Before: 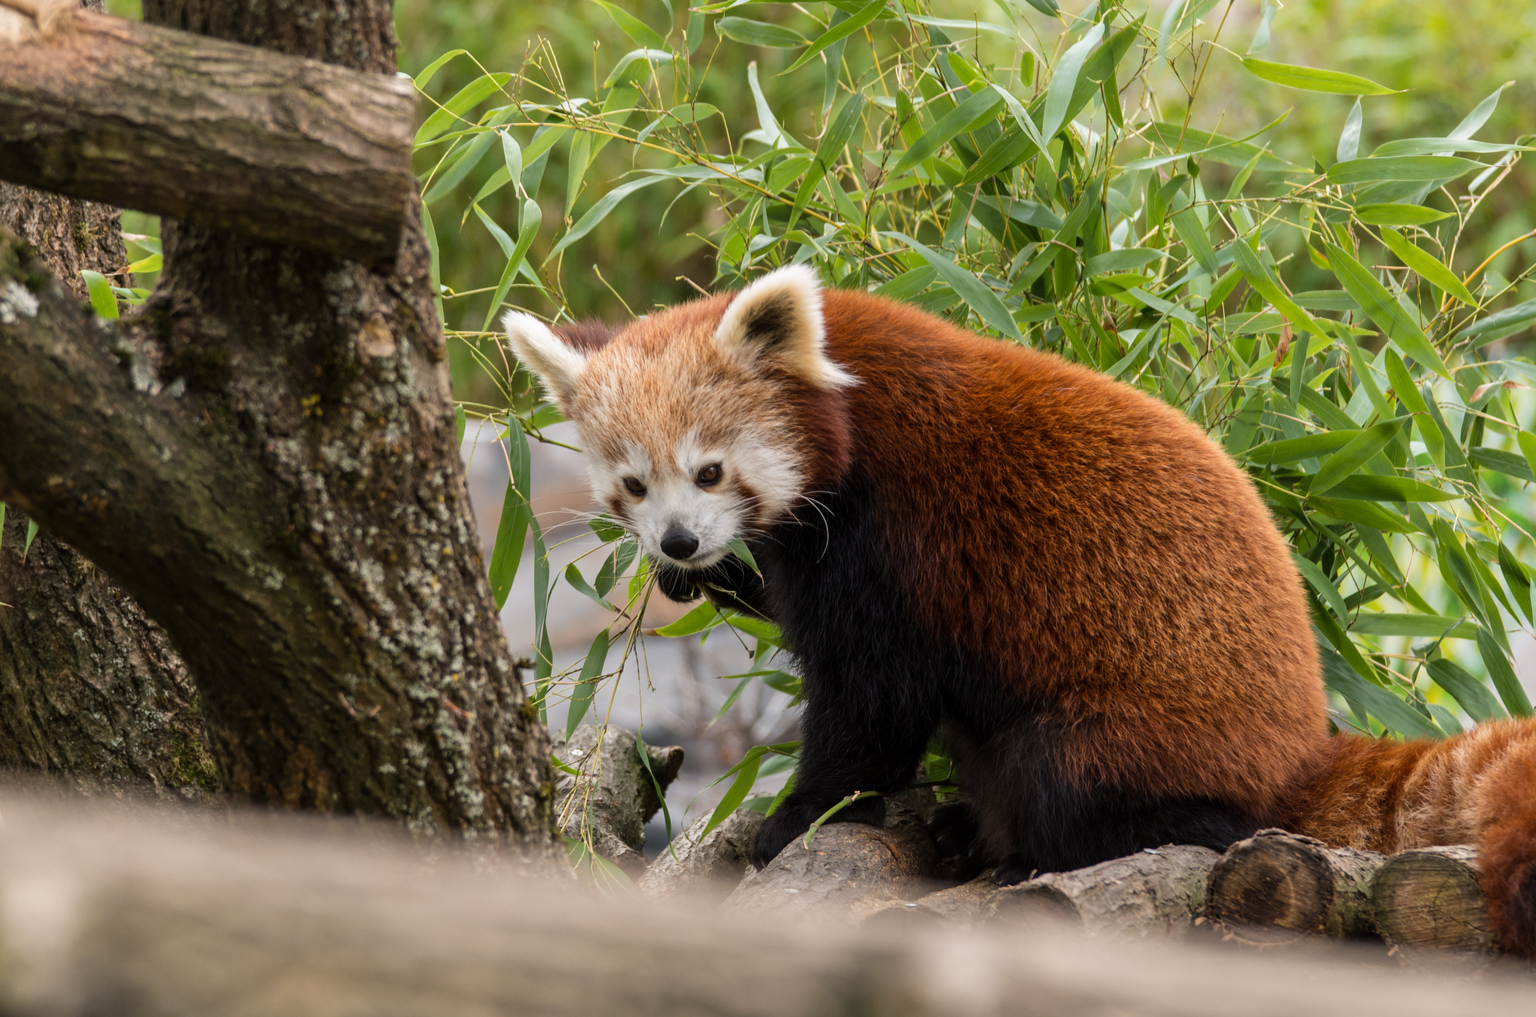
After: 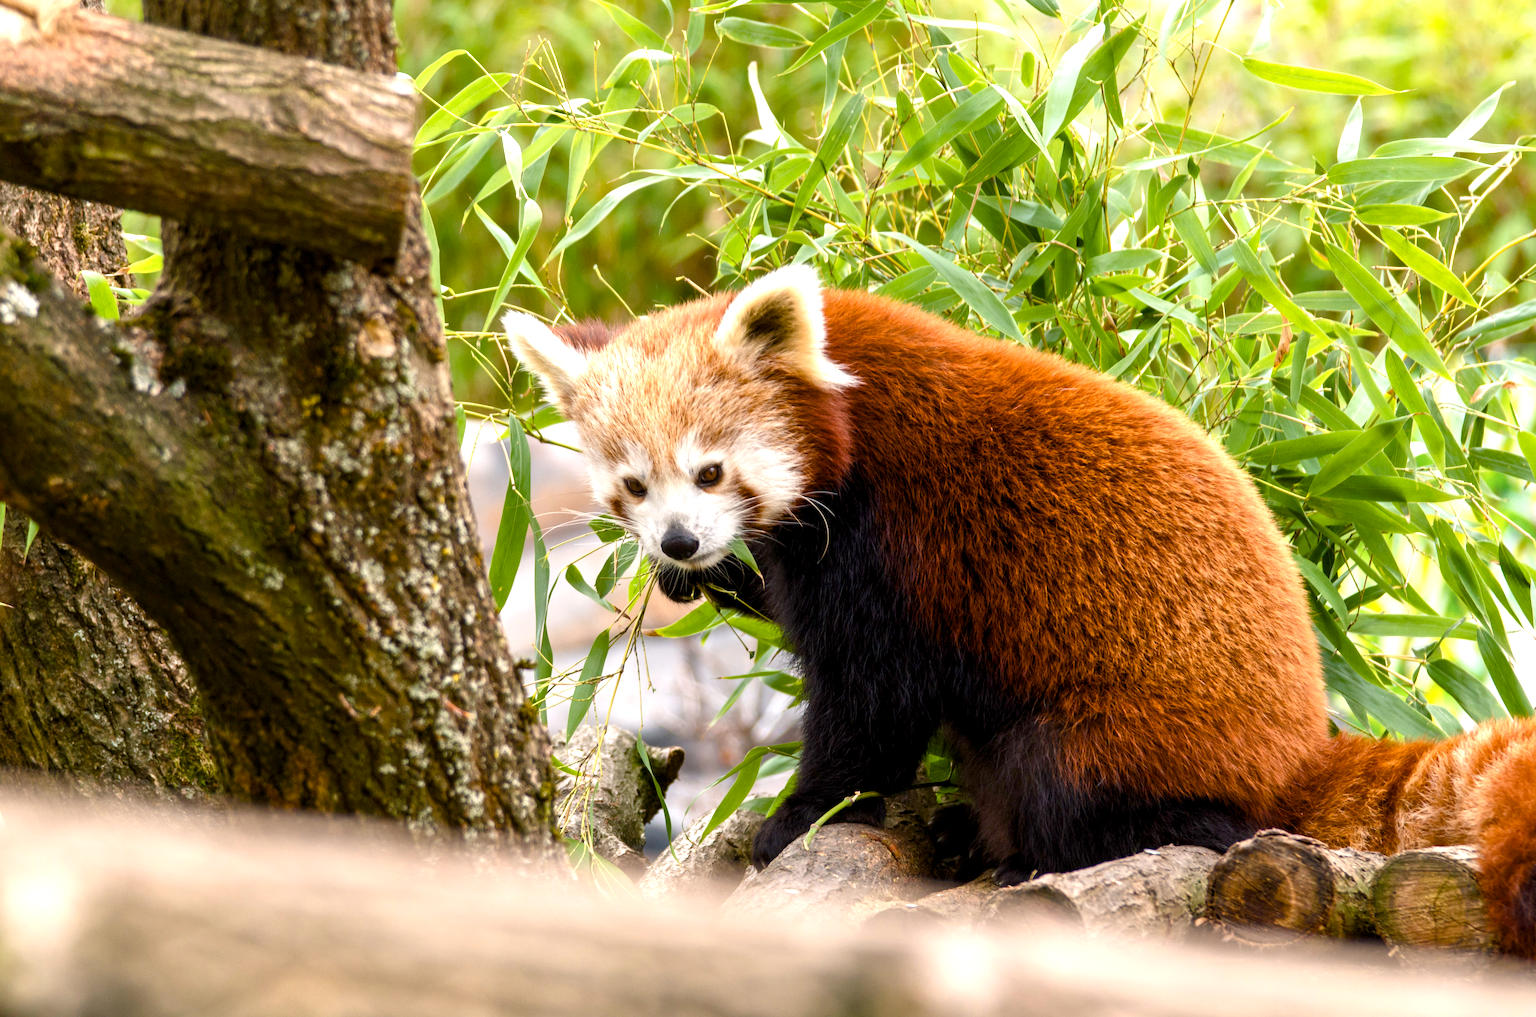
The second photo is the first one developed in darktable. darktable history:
color balance rgb: highlights gain › luminance 0.492%, highlights gain › chroma 0.472%, highlights gain › hue 41.97°, global offset › luminance -0.479%, perceptual saturation grading › global saturation 20%, perceptual saturation grading › highlights -25.488%, perceptual saturation grading › shadows 49.844%, global vibrance 20%
exposure: exposure 1 EV, compensate highlight preservation false
